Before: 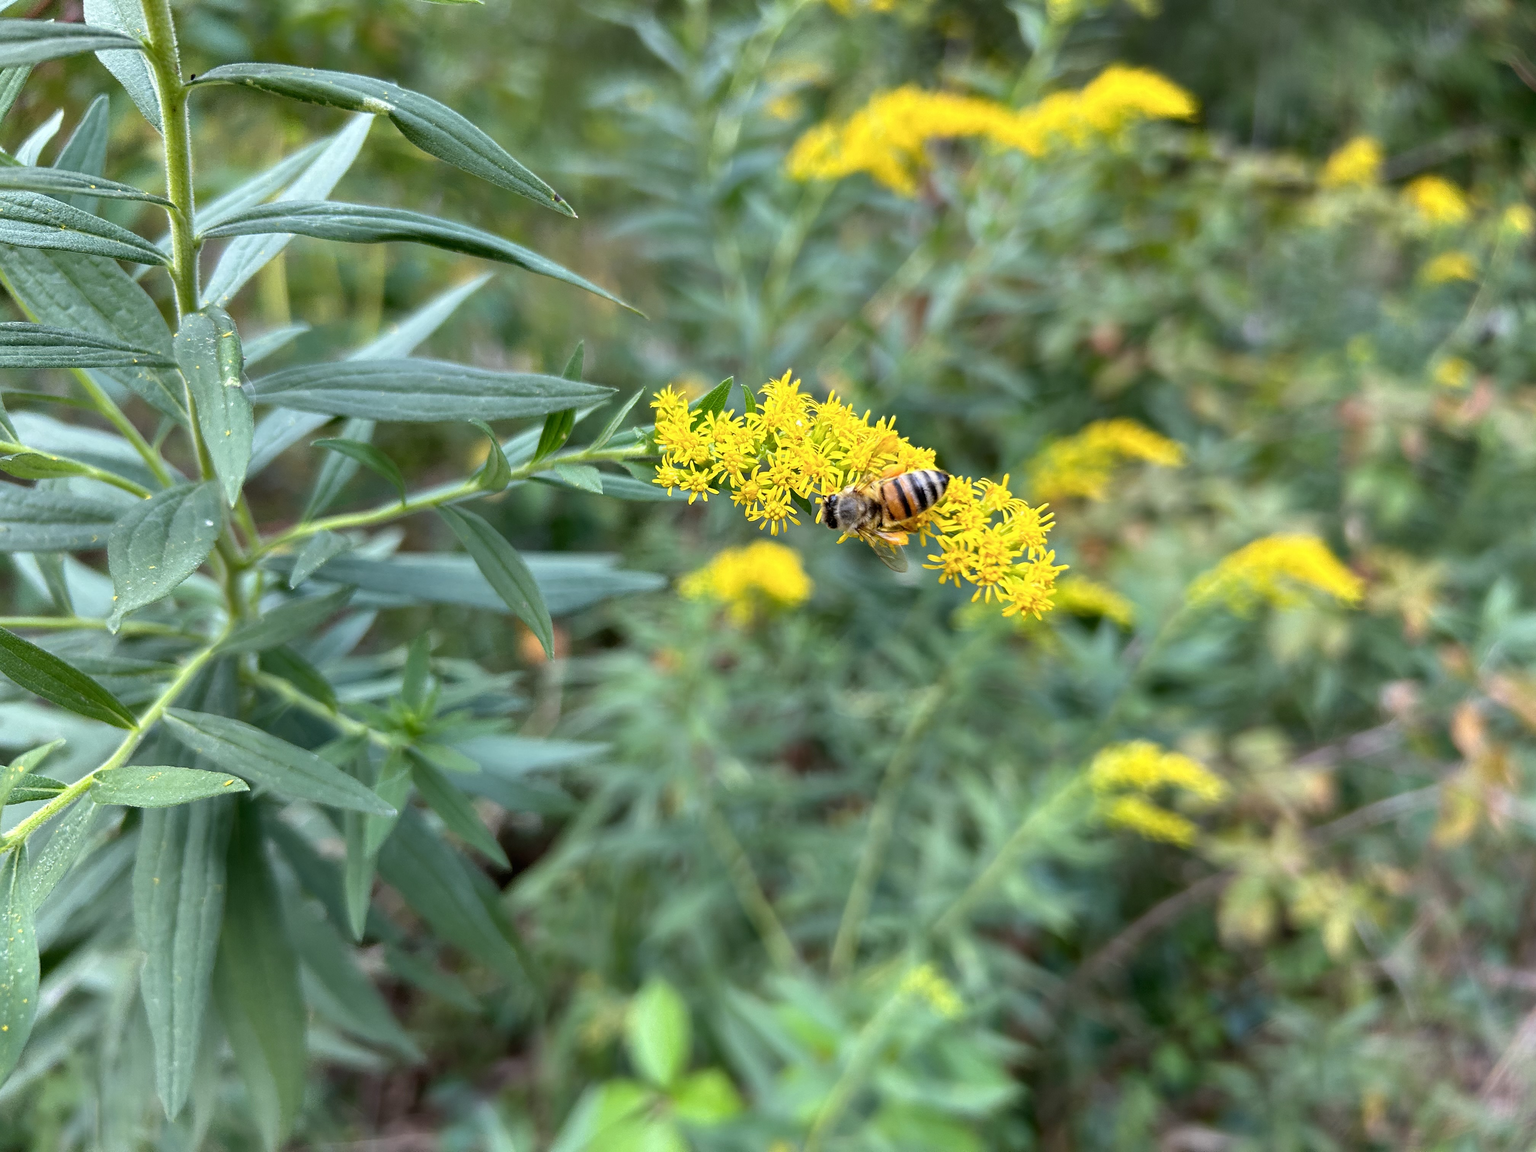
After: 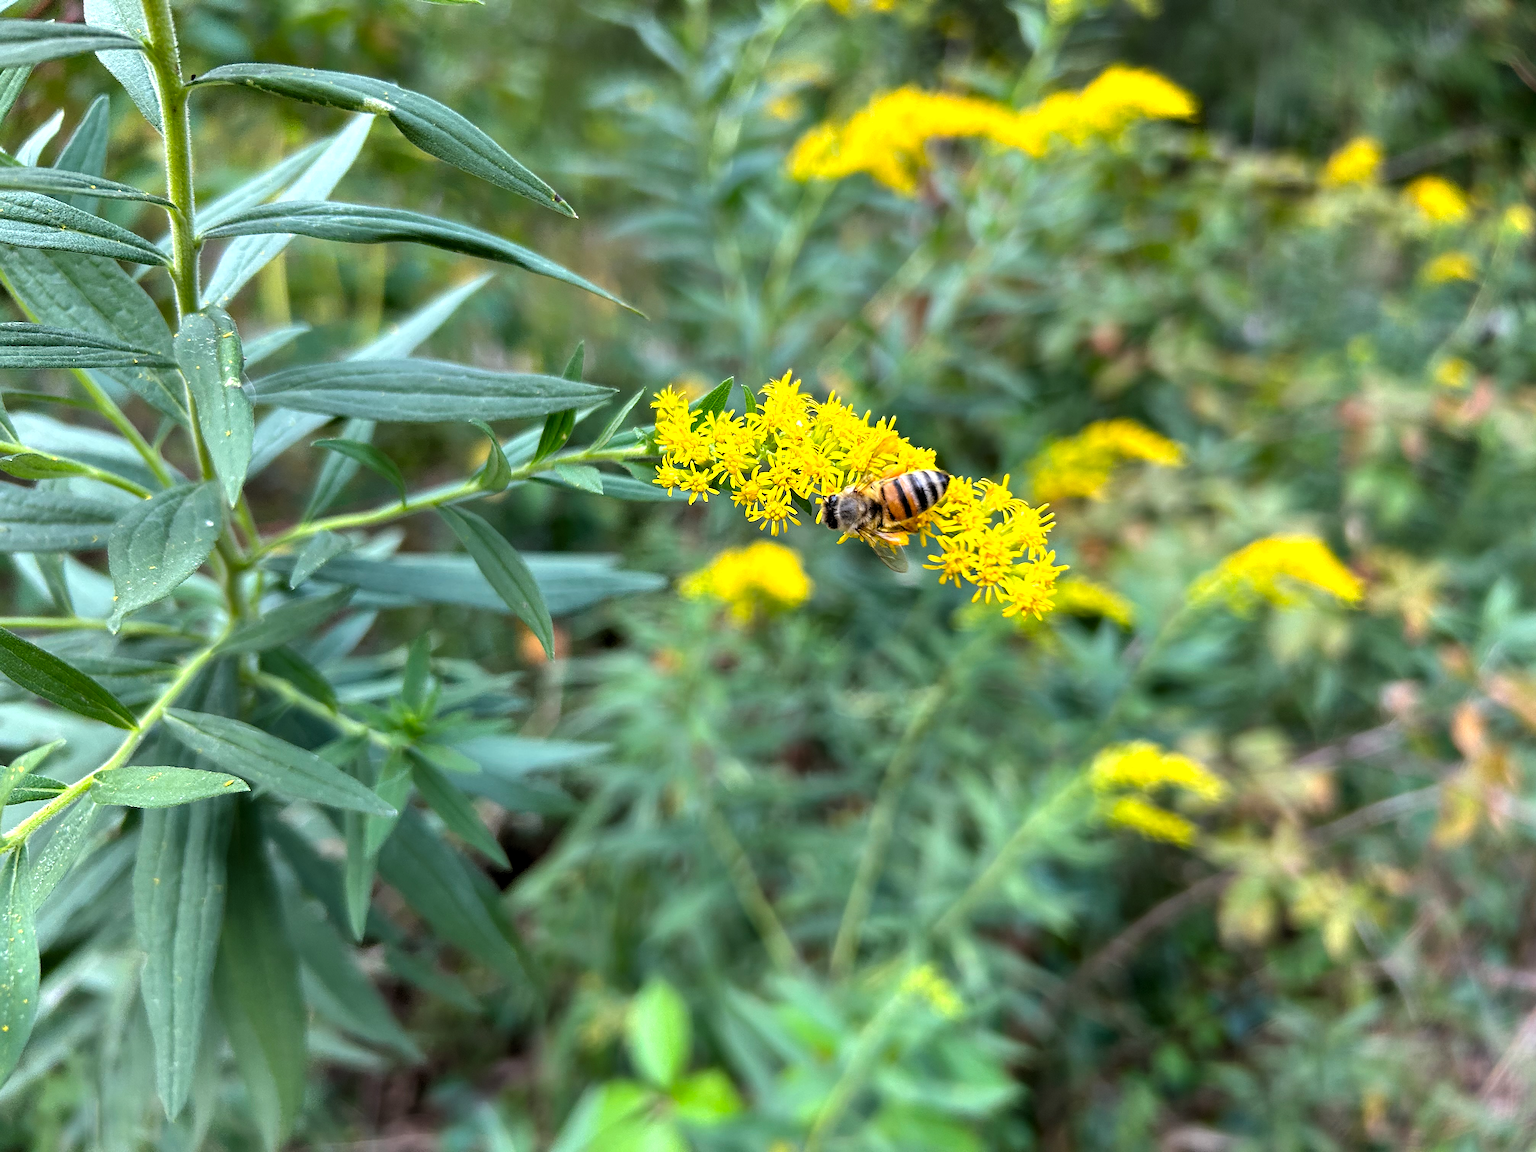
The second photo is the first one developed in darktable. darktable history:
levels: levels [0.062, 0.494, 0.925]
sharpen: amount 0.207
tone equalizer: edges refinement/feathering 500, mask exposure compensation -1.57 EV, preserve details no
